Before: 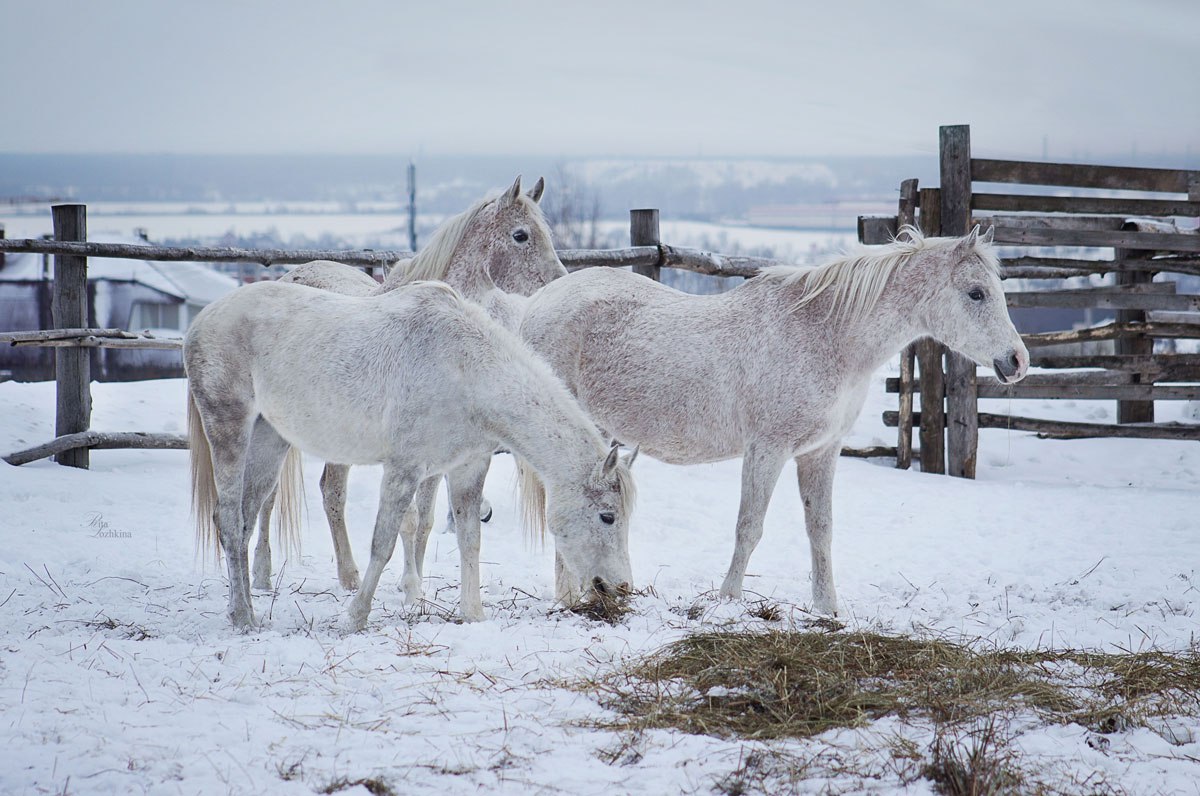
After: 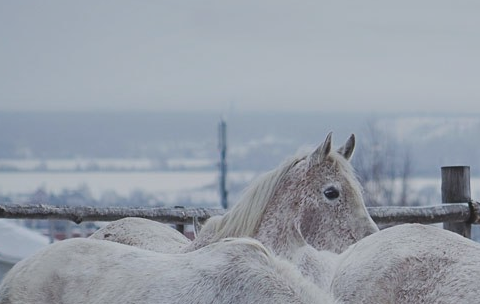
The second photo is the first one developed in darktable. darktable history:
crop: left 15.756%, top 5.46%, right 44.235%, bottom 56.316%
exposure: black level correction -0.015, exposure -0.523 EV, compensate exposure bias true, compensate highlight preservation false
